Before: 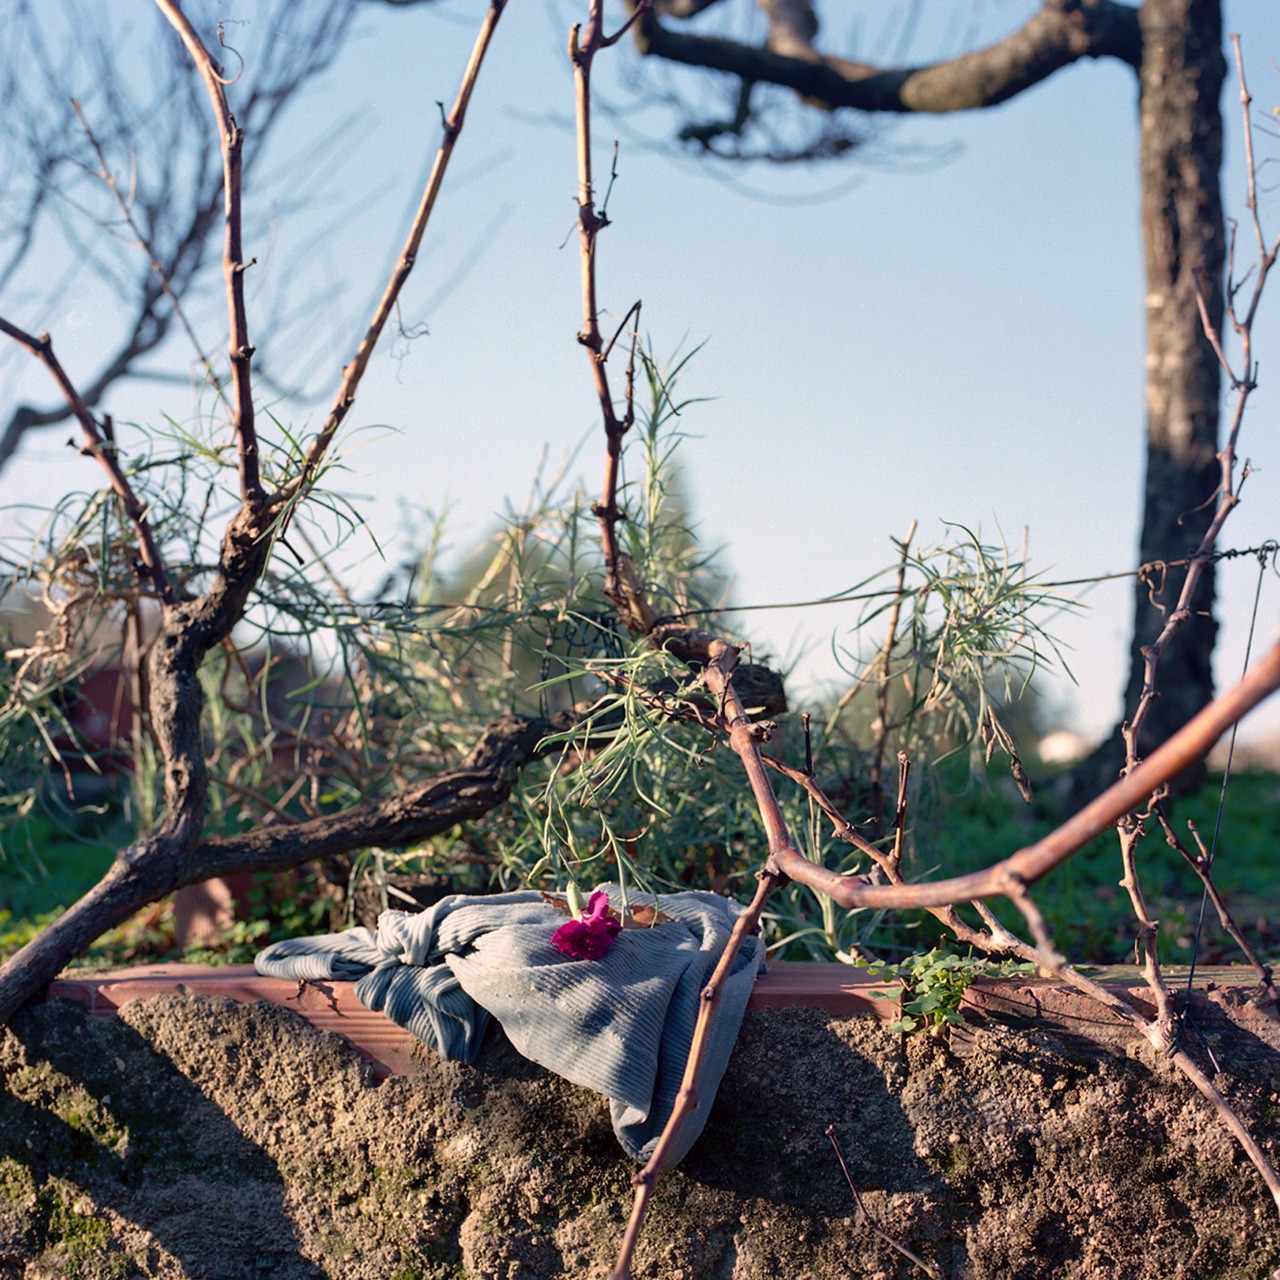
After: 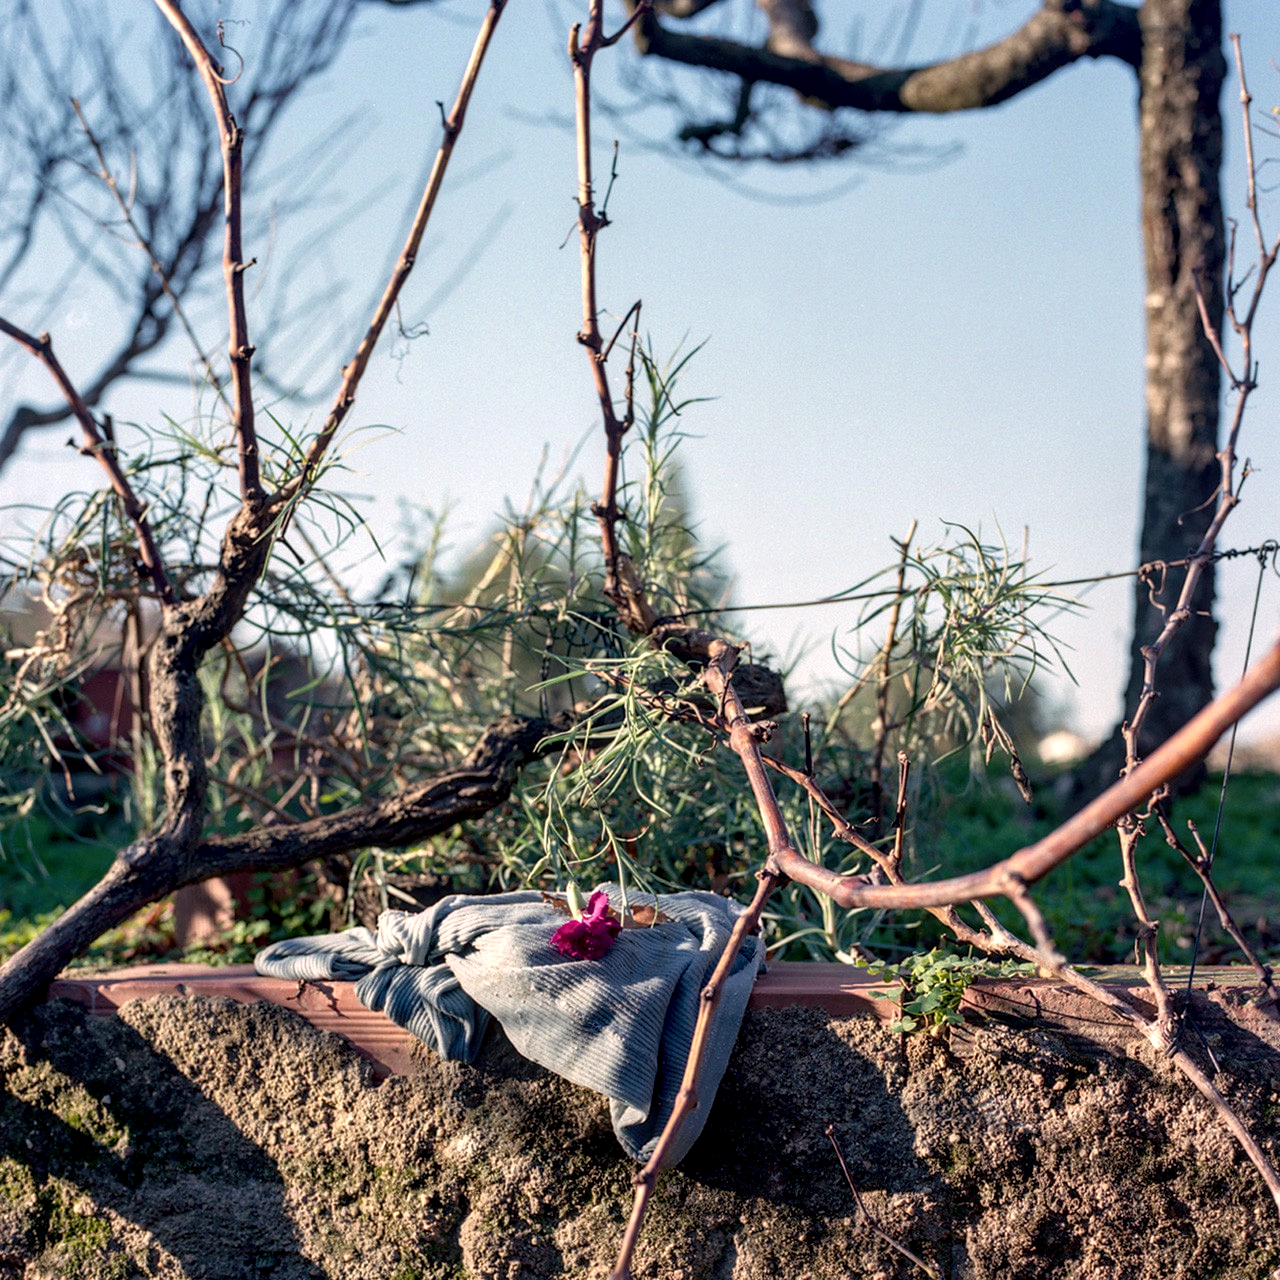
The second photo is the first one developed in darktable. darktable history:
local contrast: highlights 59%, detail 146%
